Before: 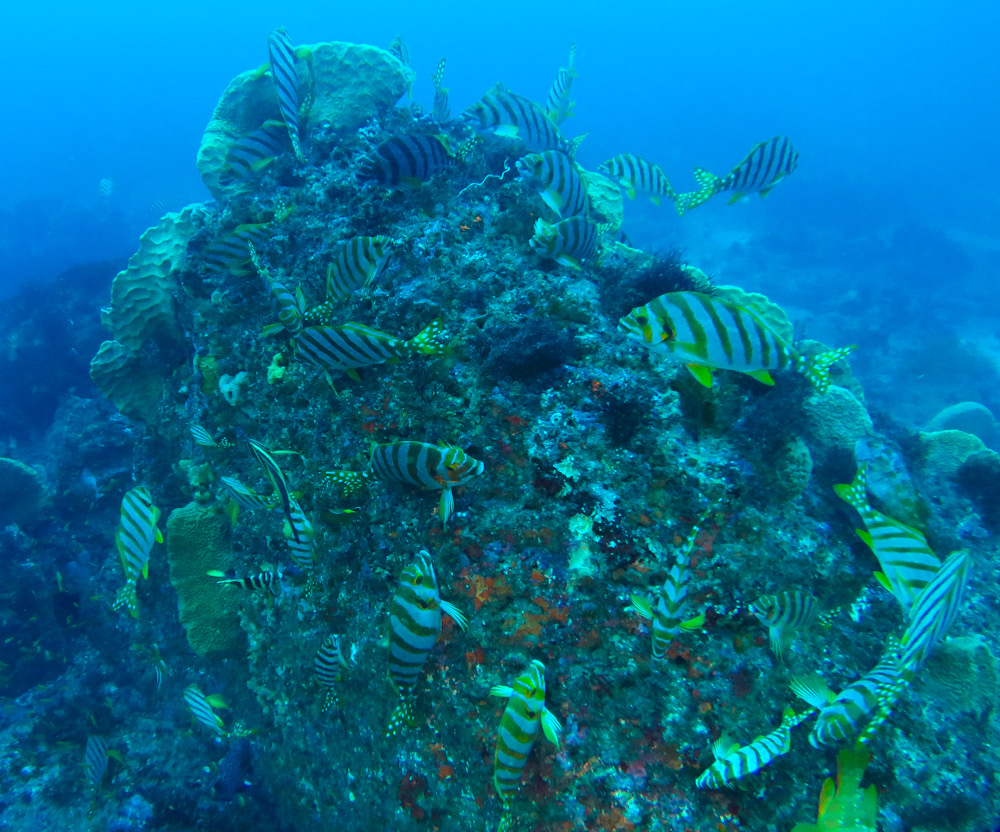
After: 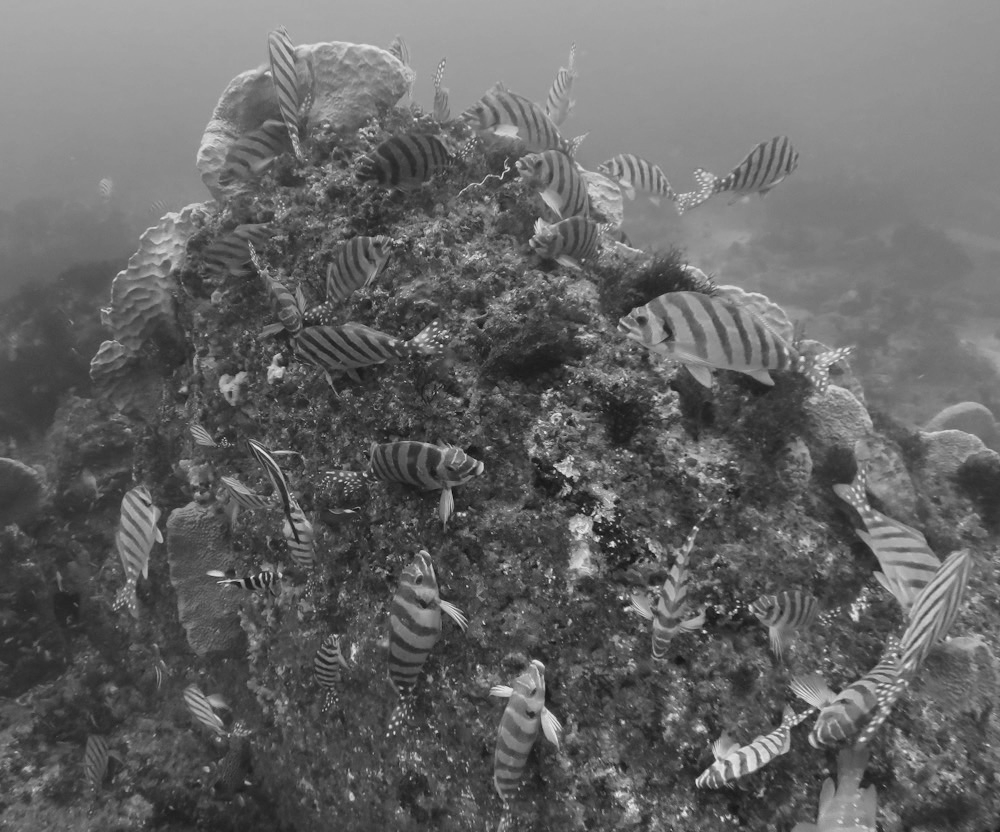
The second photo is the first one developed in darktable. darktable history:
exposure: compensate highlight preservation false
white balance: red 1.009, blue 1.027
monochrome: a -3.63, b -0.465
